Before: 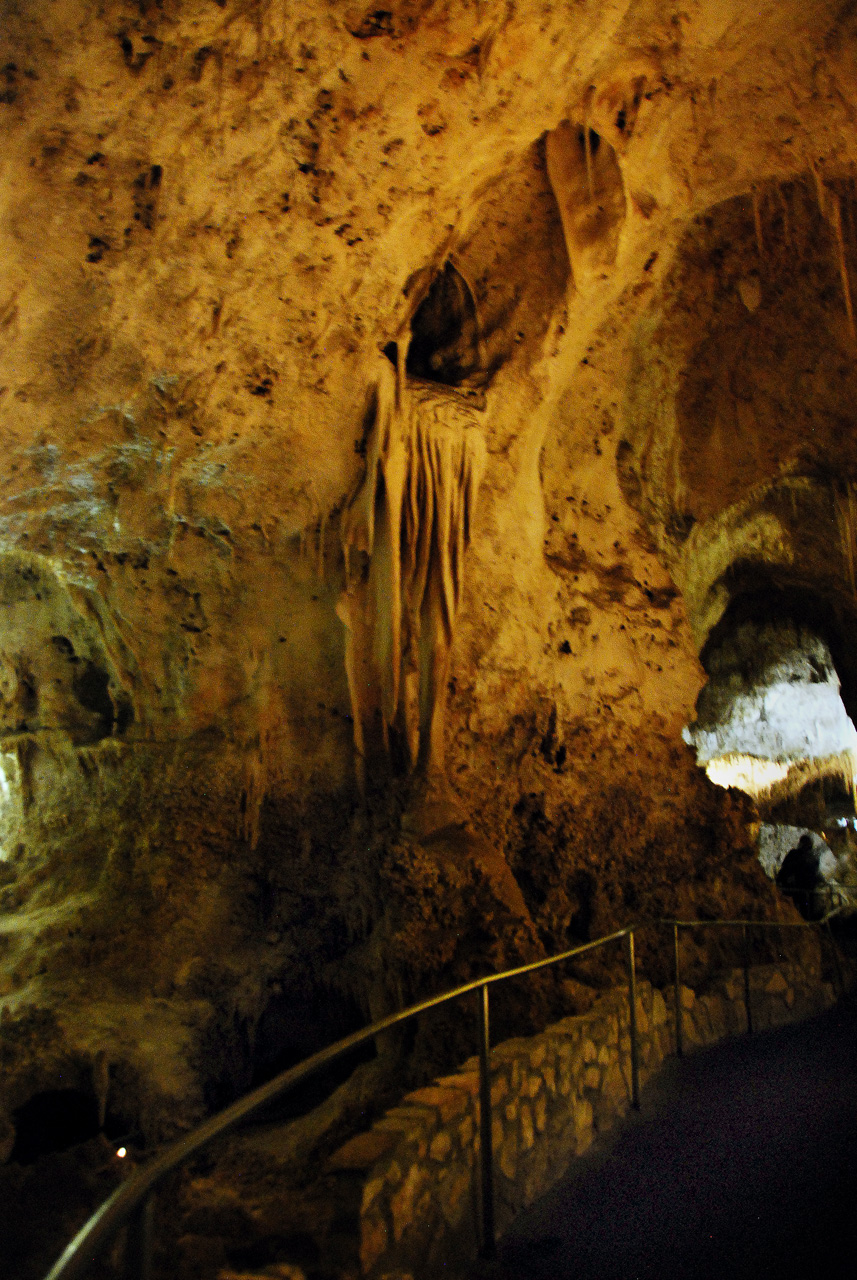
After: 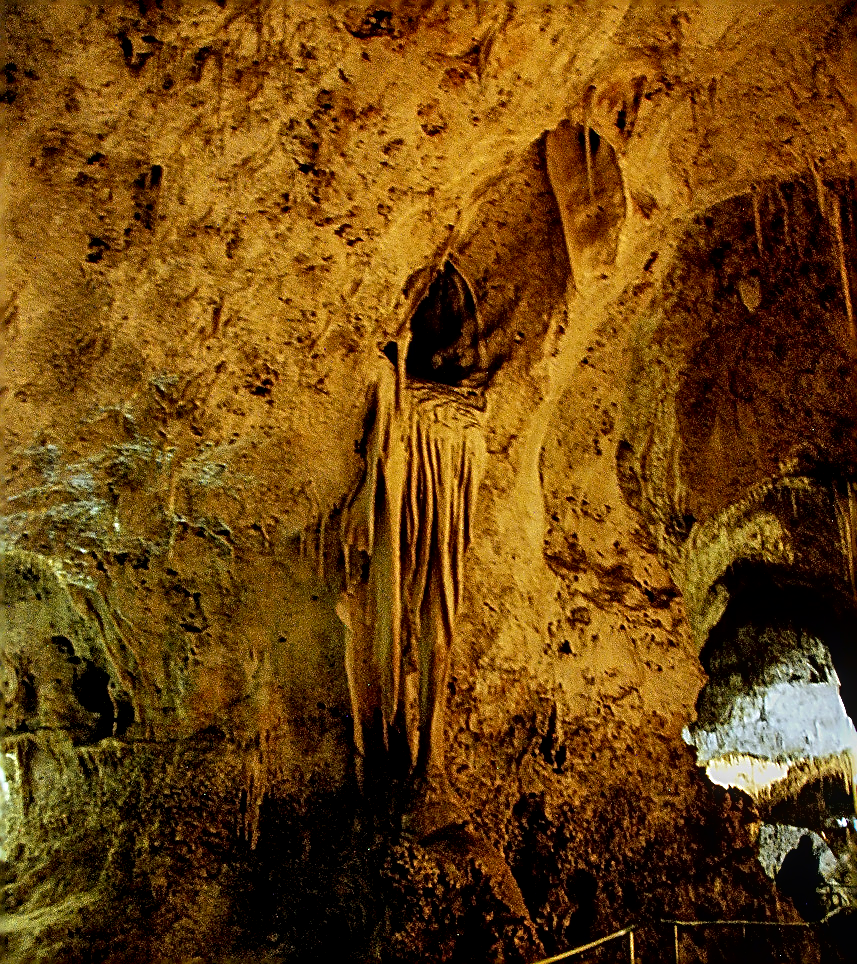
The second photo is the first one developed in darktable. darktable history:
sharpen: amount 1.844
exposure: black level correction 0.01, exposure 0.009 EV, compensate highlight preservation false
local contrast: on, module defaults
velvia: on, module defaults
crop: bottom 24.65%
shadows and highlights: shadows 36.32, highlights -27.35, soften with gaussian
contrast brightness saturation: saturation -0.049
